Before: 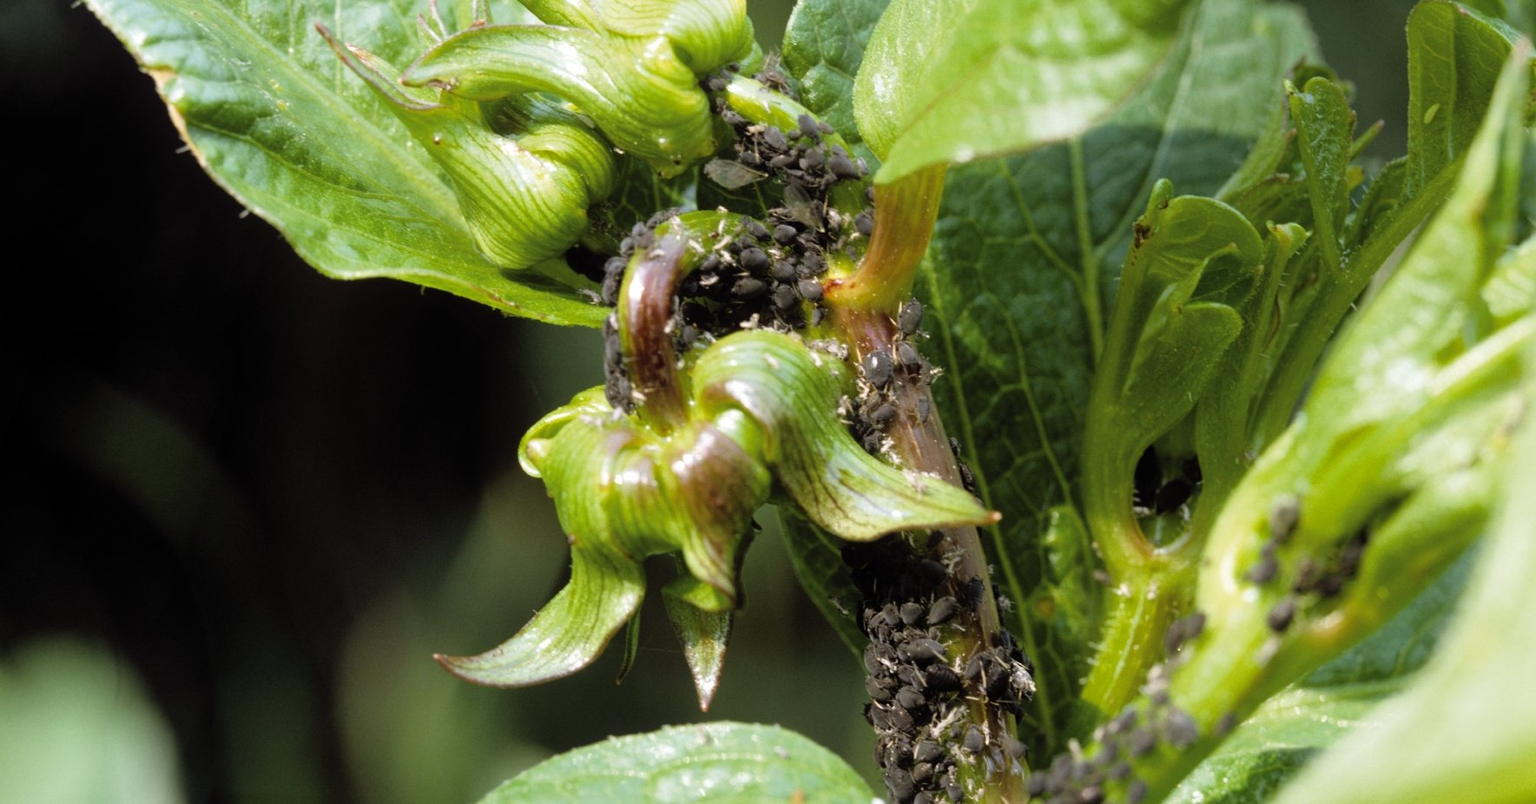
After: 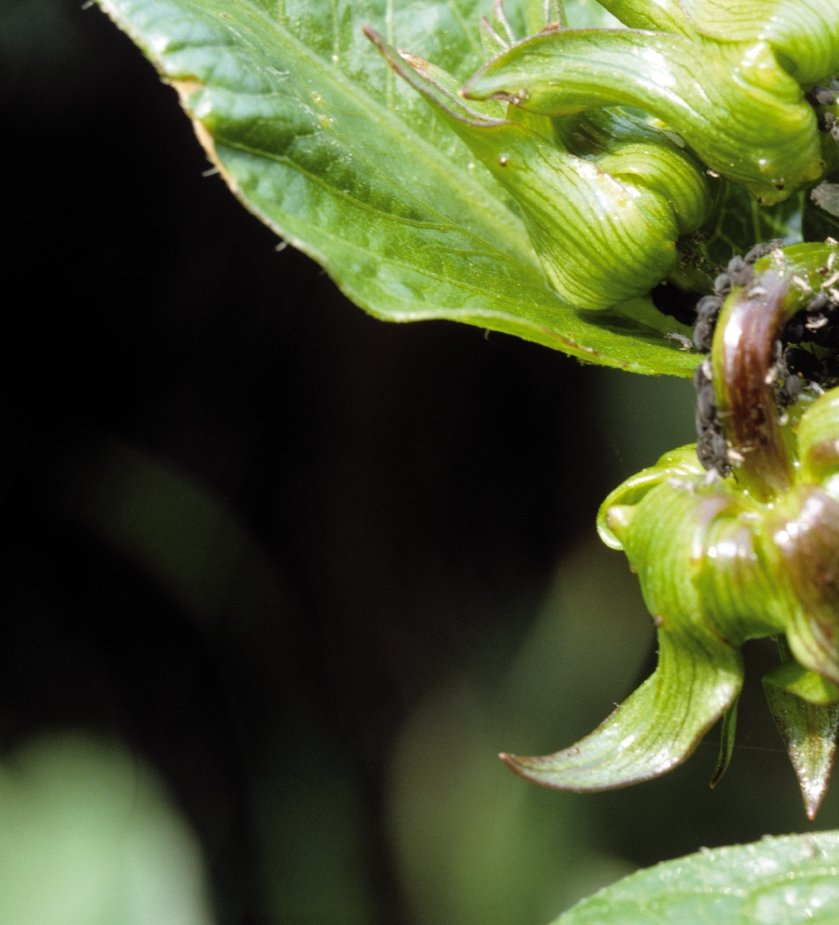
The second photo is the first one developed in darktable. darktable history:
crop and rotate: left 0.039%, top 0%, right 52.491%
